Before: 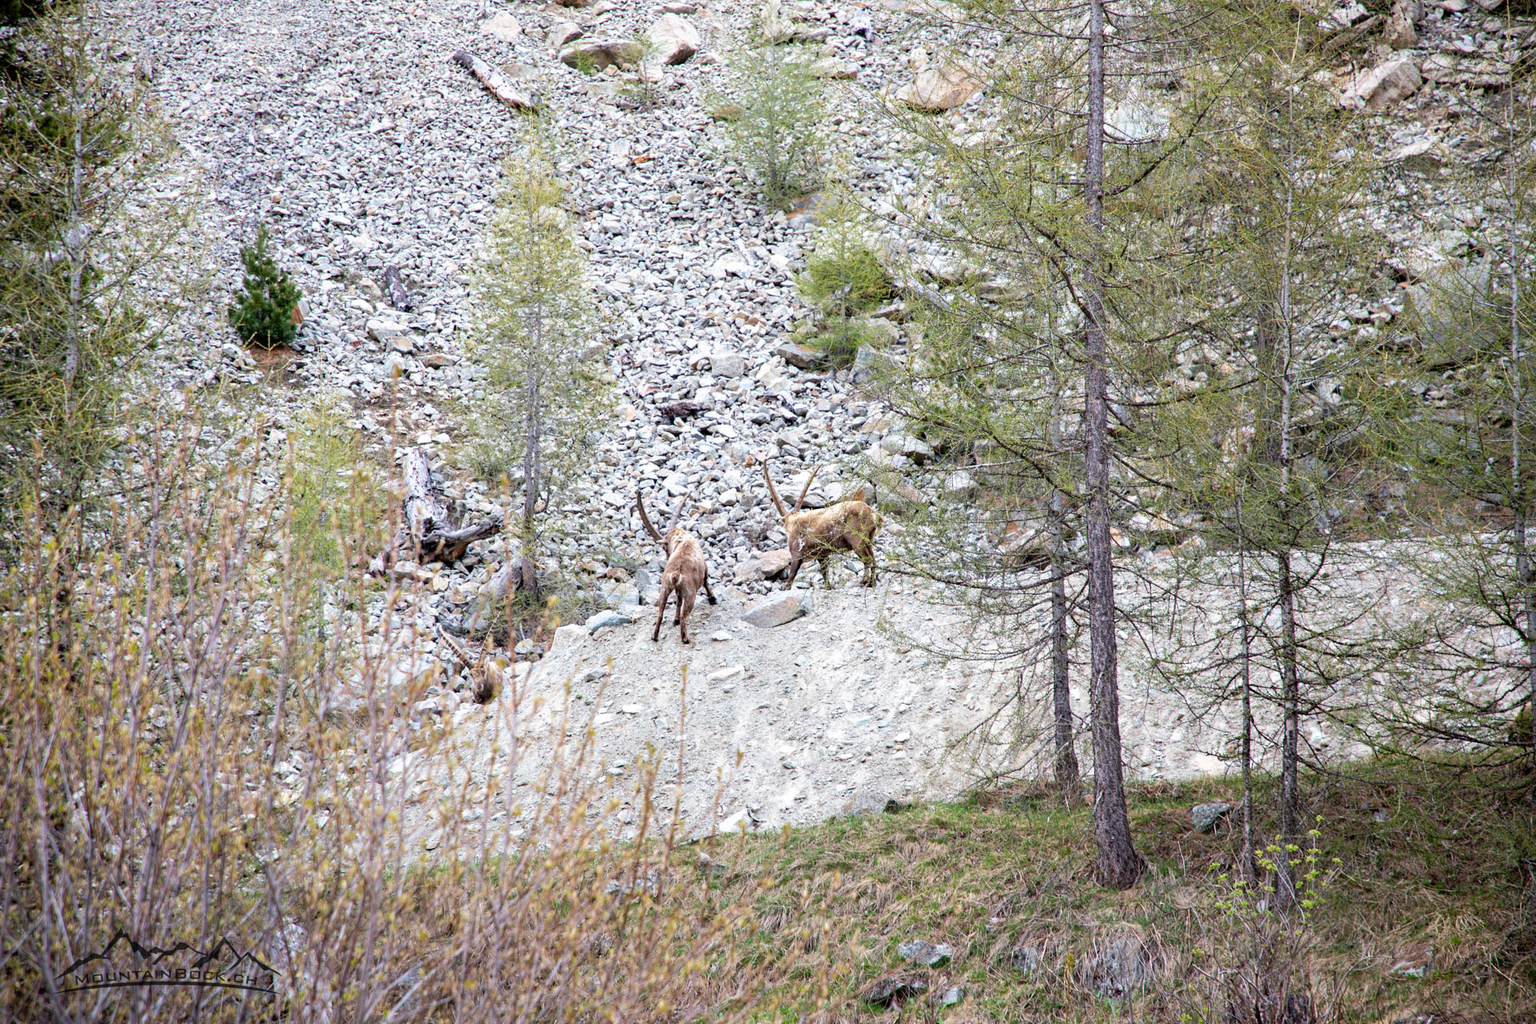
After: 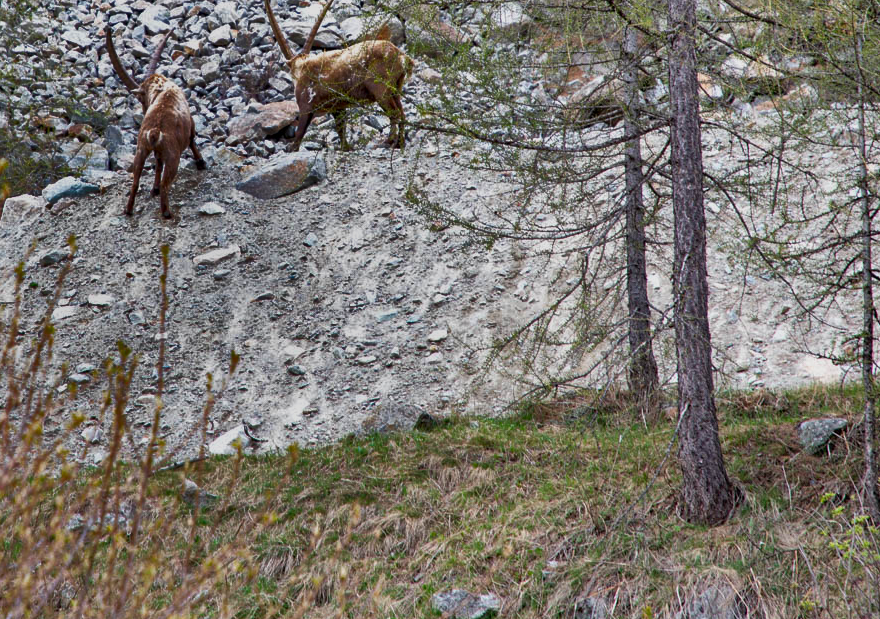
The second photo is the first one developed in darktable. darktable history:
exposure: exposure -0.157 EV, compensate highlight preservation false
shadows and highlights: radius 123.98, shadows 100, white point adjustment -3, highlights -100, highlights color adjustment 89.84%, soften with gaussian
crop: left 35.976%, top 45.819%, right 18.162%, bottom 5.807%
